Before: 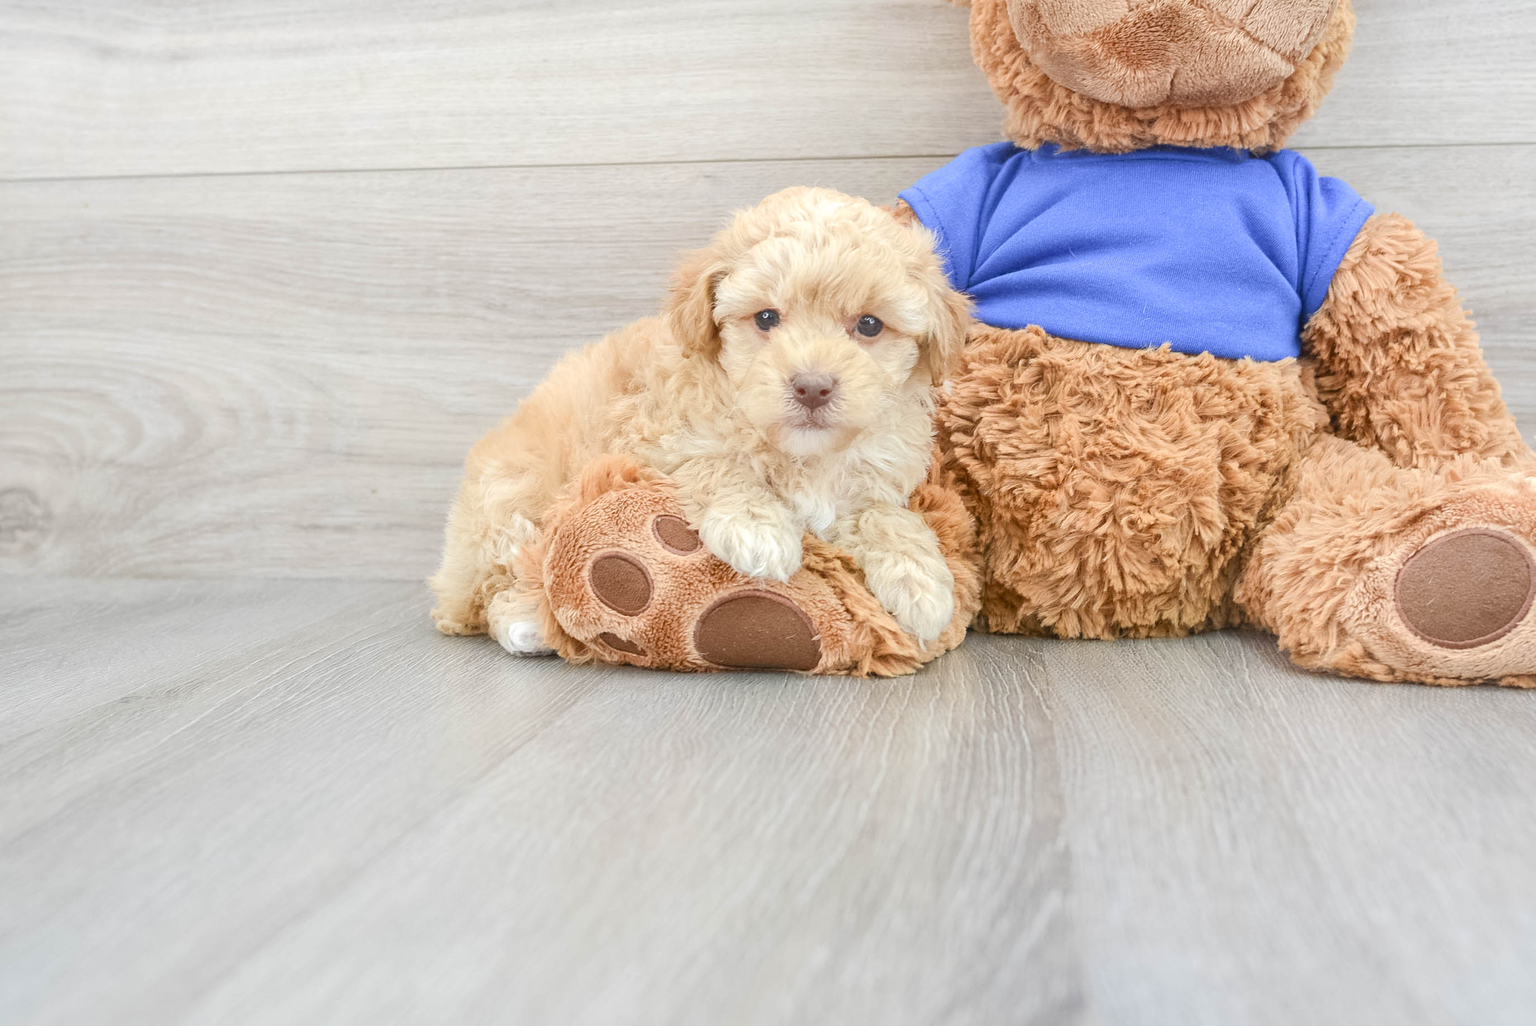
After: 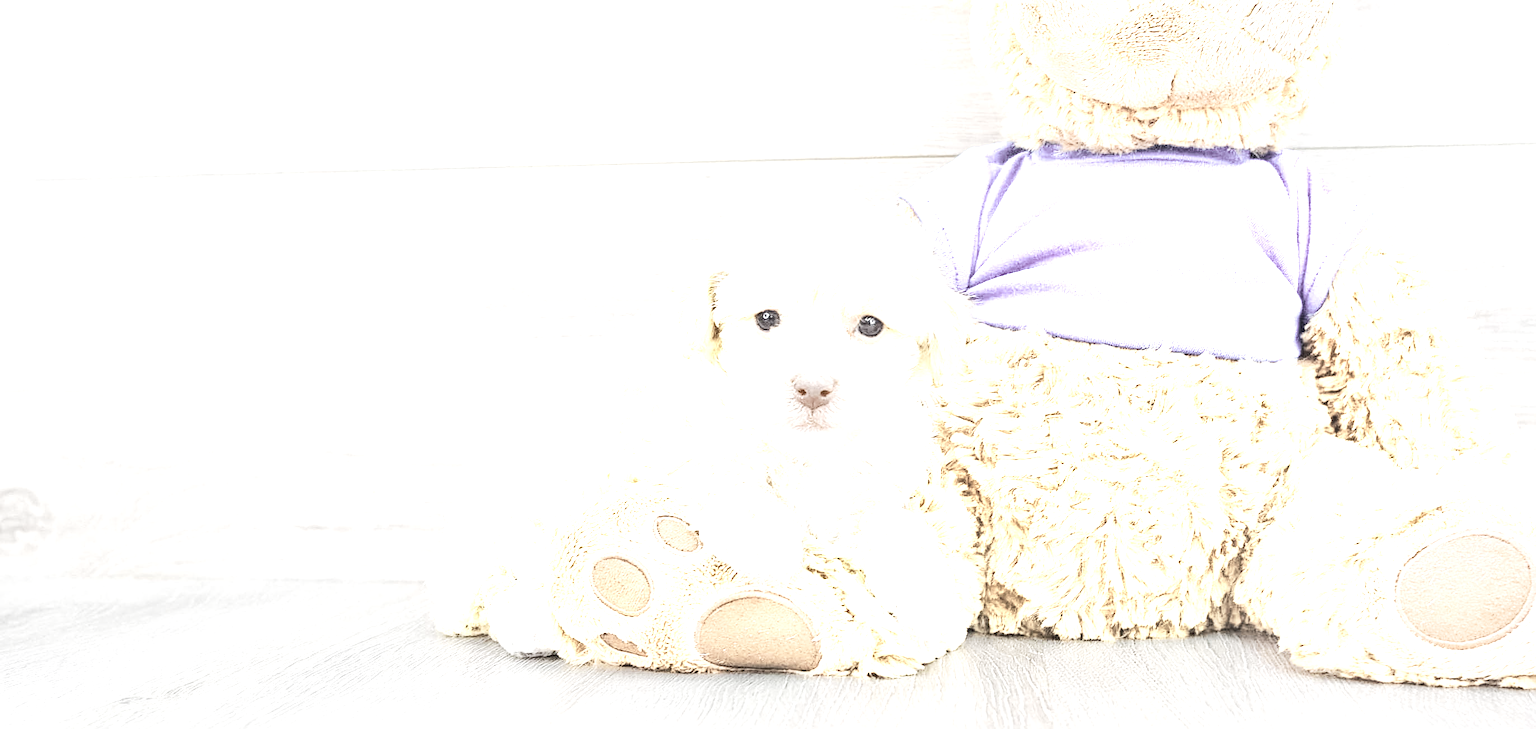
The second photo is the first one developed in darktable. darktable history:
tone curve: curves: ch0 [(0, 0) (0.003, 0.005) (0.011, 0.011) (0.025, 0.022) (0.044, 0.038) (0.069, 0.062) (0.1, 0.091) (0.136, 0.128) (0.177, 0.183) (0.224, 0.246) (0.277, 0.325) (0.335, 0.403) (0.399, 0.473) (0.468, 0.557) (0.543, 0.638) (0.623, 0.709) (0.709, 0.782) (0.801, 0.847) (0.898, 0.923) (1, 1)], color space Lab, independent channels, preserve colors none
base curve: curves: ch0 [(0, 0.007) (0.028, 0.063) (0.121, 0.311) (0.46, 0.743) (0.859, 0.957) (1, 1)], preserve colors none
sharpen: on, module defaults
crop: right 0%, bottom 28.921%
color zones: curves: ch0 [(0.25, 0.667) (0.758, 0.368)]; ch1 [(0.215, 0.245) (0.761, 0.373)]; ch2 [(0.247, 0.554) (0.761, 0.436)]
shadows and highlights: radius 44.87, white point adjustment 6.49, compress 80.02%, soften with gaussian
haze removal: compatibility mode true, adaptive false
tone equalizer: -8 EV -0.556 EV, edges refinement/feathering 500, mask exposure compensation -1.57 EV, preserve details guided filter
